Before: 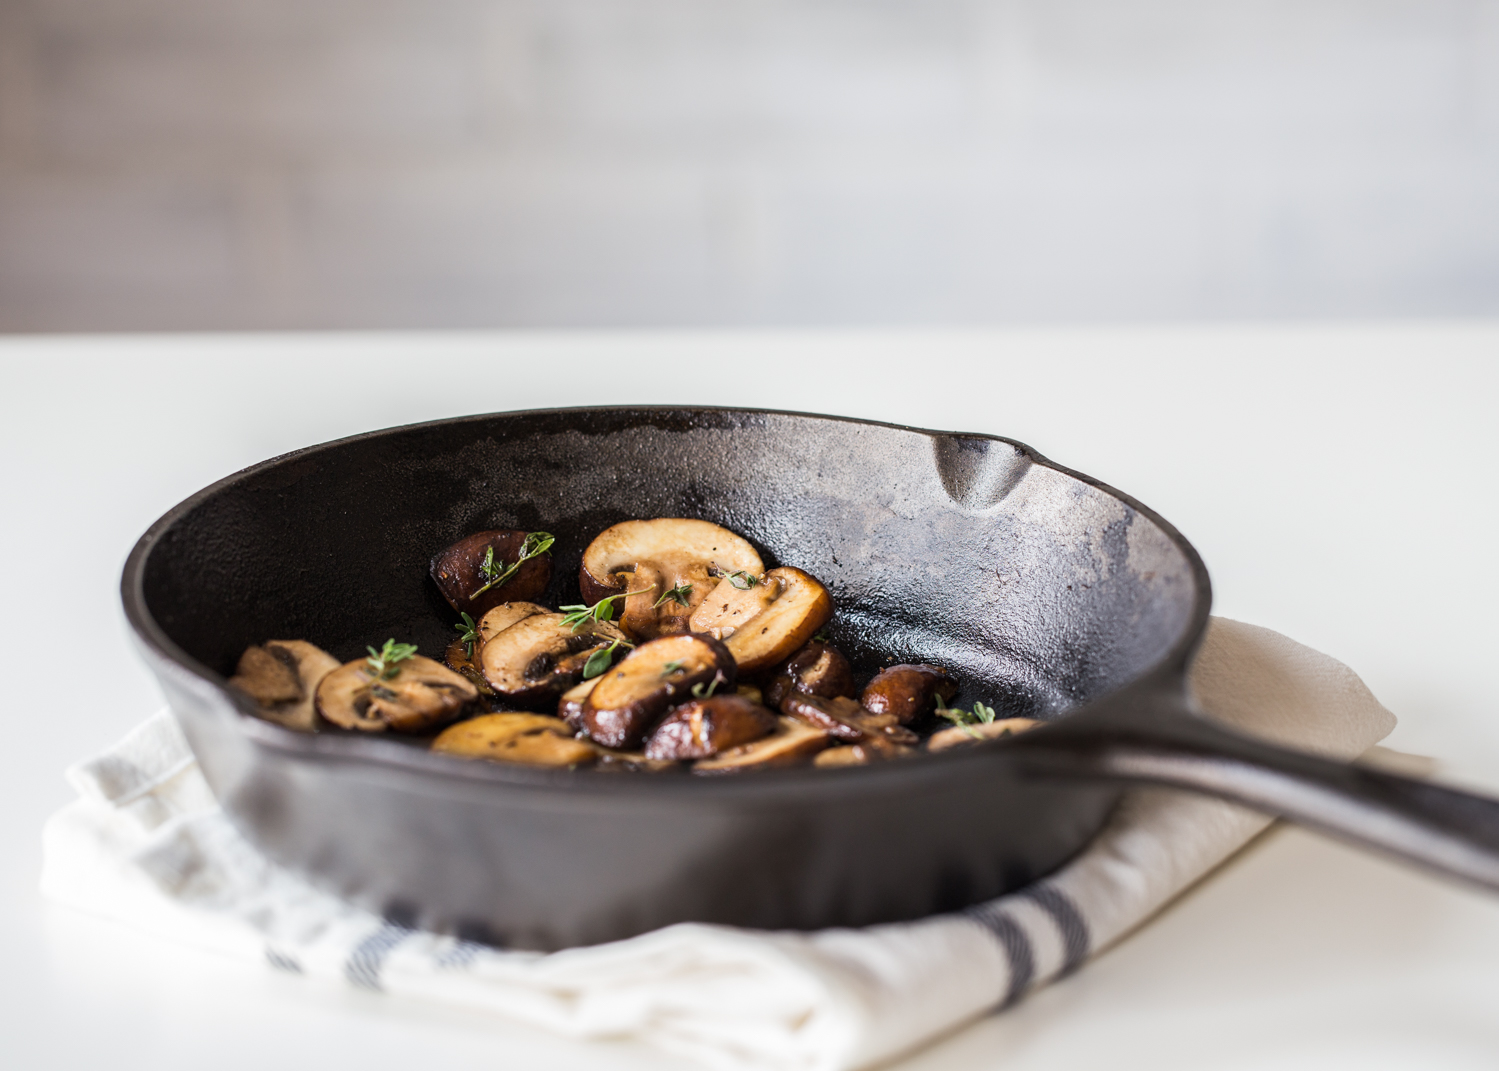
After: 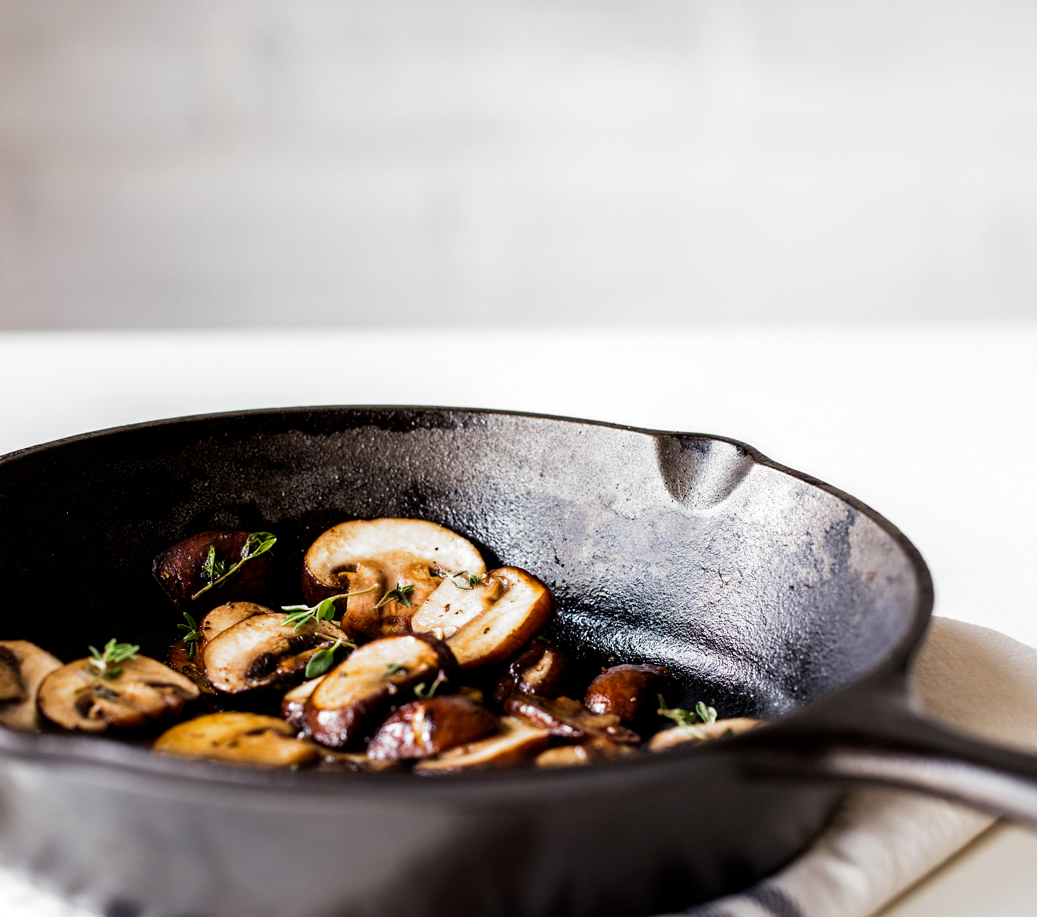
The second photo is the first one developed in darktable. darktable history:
crop: left 18.546%, right 12.258%, bottom 14.319%
filmic rgb: black relative exposure -8.27 EV, white relative exposure 2.2 EV, target white luminance 99.922%, hardness 7.07, latitude 75.3%, contrast 1.317, highlights saturation mix -1.92%, shadows ↔ highlights balance 30.44%, add noise in highlights 0.002, preserve chrominance no, color science v3 (2019), use custom middle-gray values true, contrast in highlights soft
